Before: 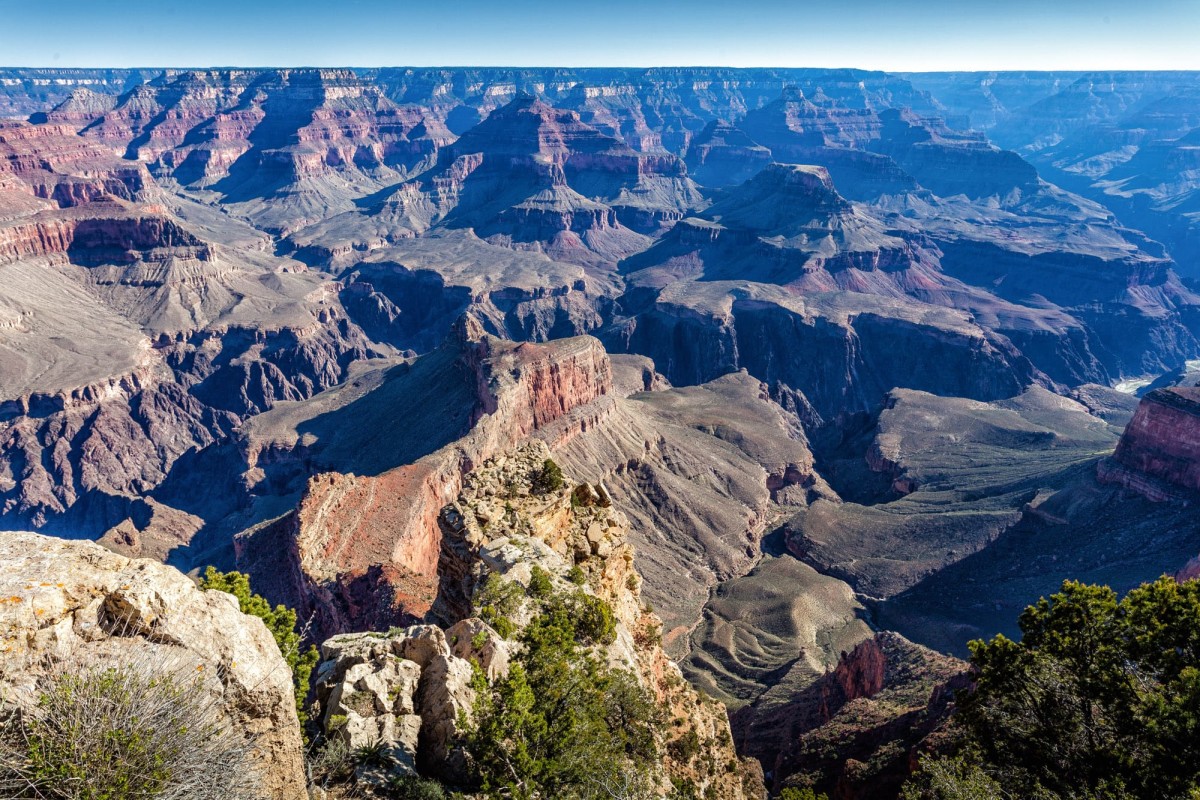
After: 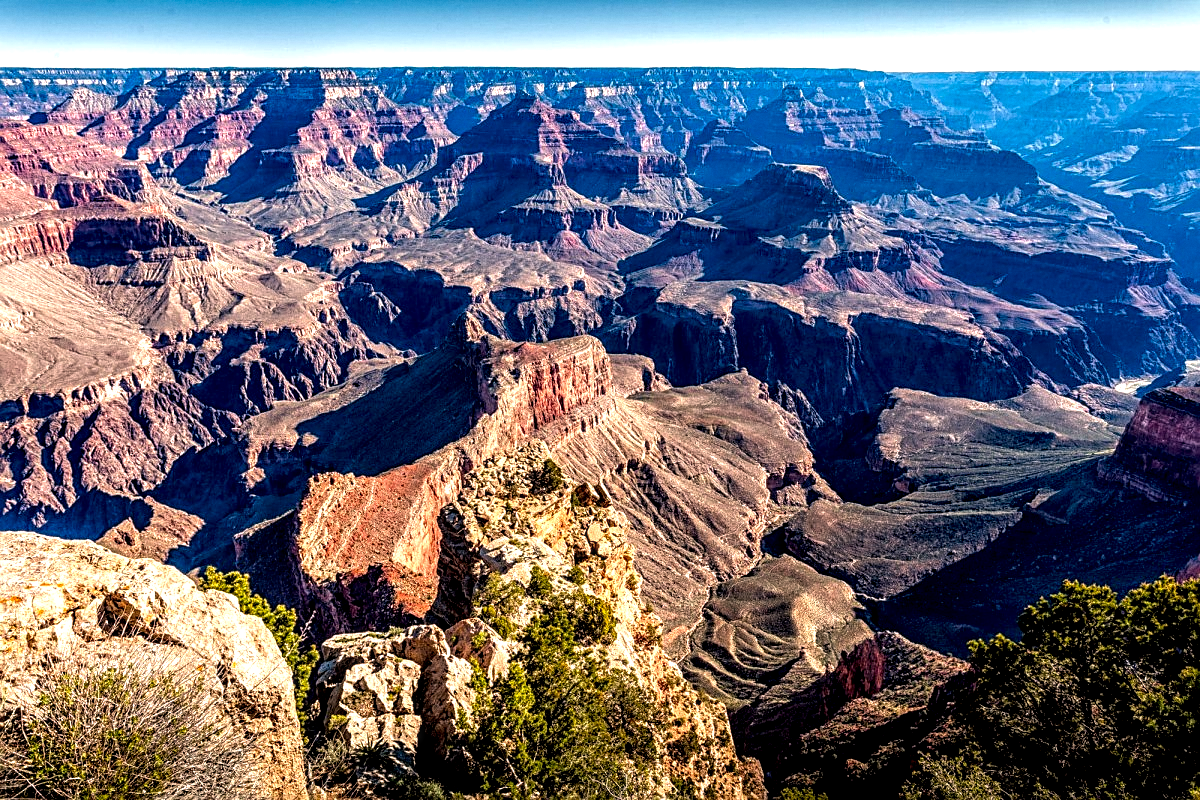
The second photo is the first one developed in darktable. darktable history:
white balance: red 1.127, blue 0.943
color balance: lift [0.991, 1, 1, 1], gamma [0.996, 1, 1, 1], input saturation 98.52%, contrast 20.34%, output saturation 103.72%
grain: coarseness 14.57 ISO, strength 8.8%
local contrast: detail 150%
sharpen: on, module defaults
